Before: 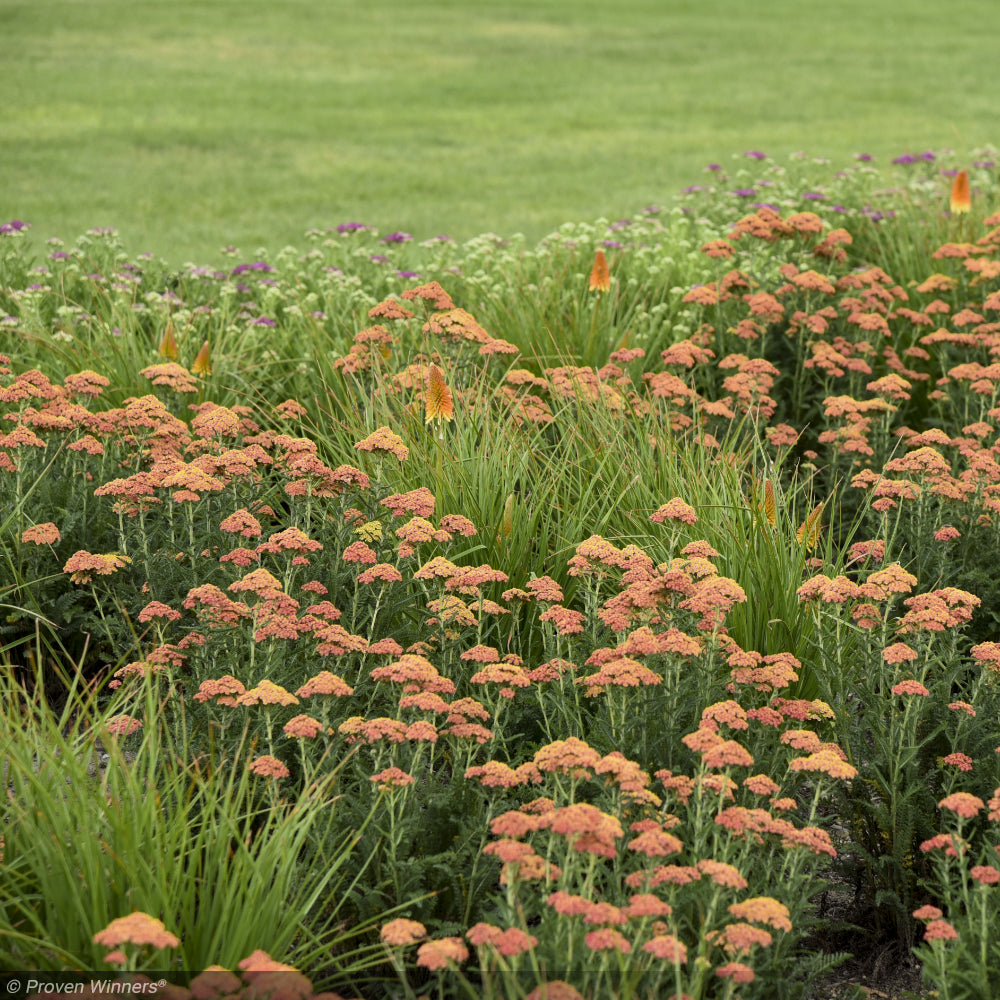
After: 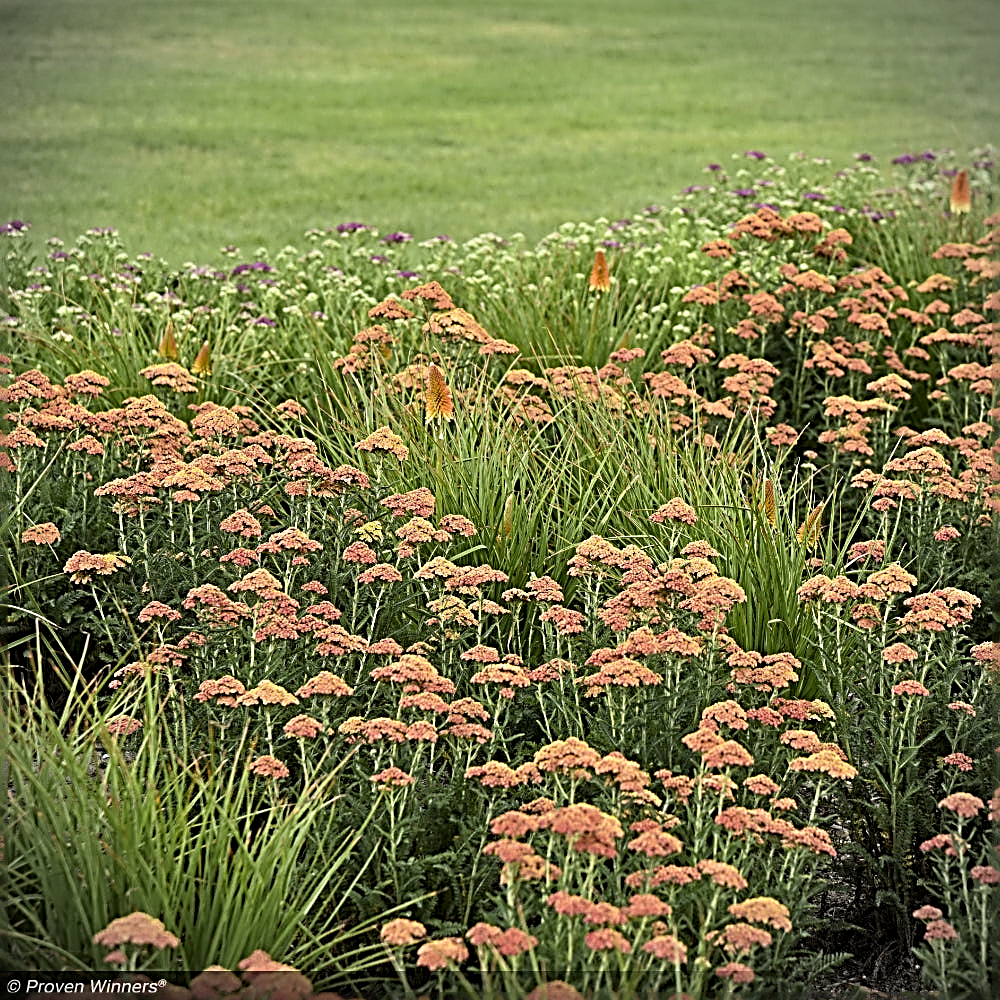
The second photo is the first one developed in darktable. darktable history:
vignetting: fall-off start 91.19%
sharpen: radius 3.158, amount 1.731
